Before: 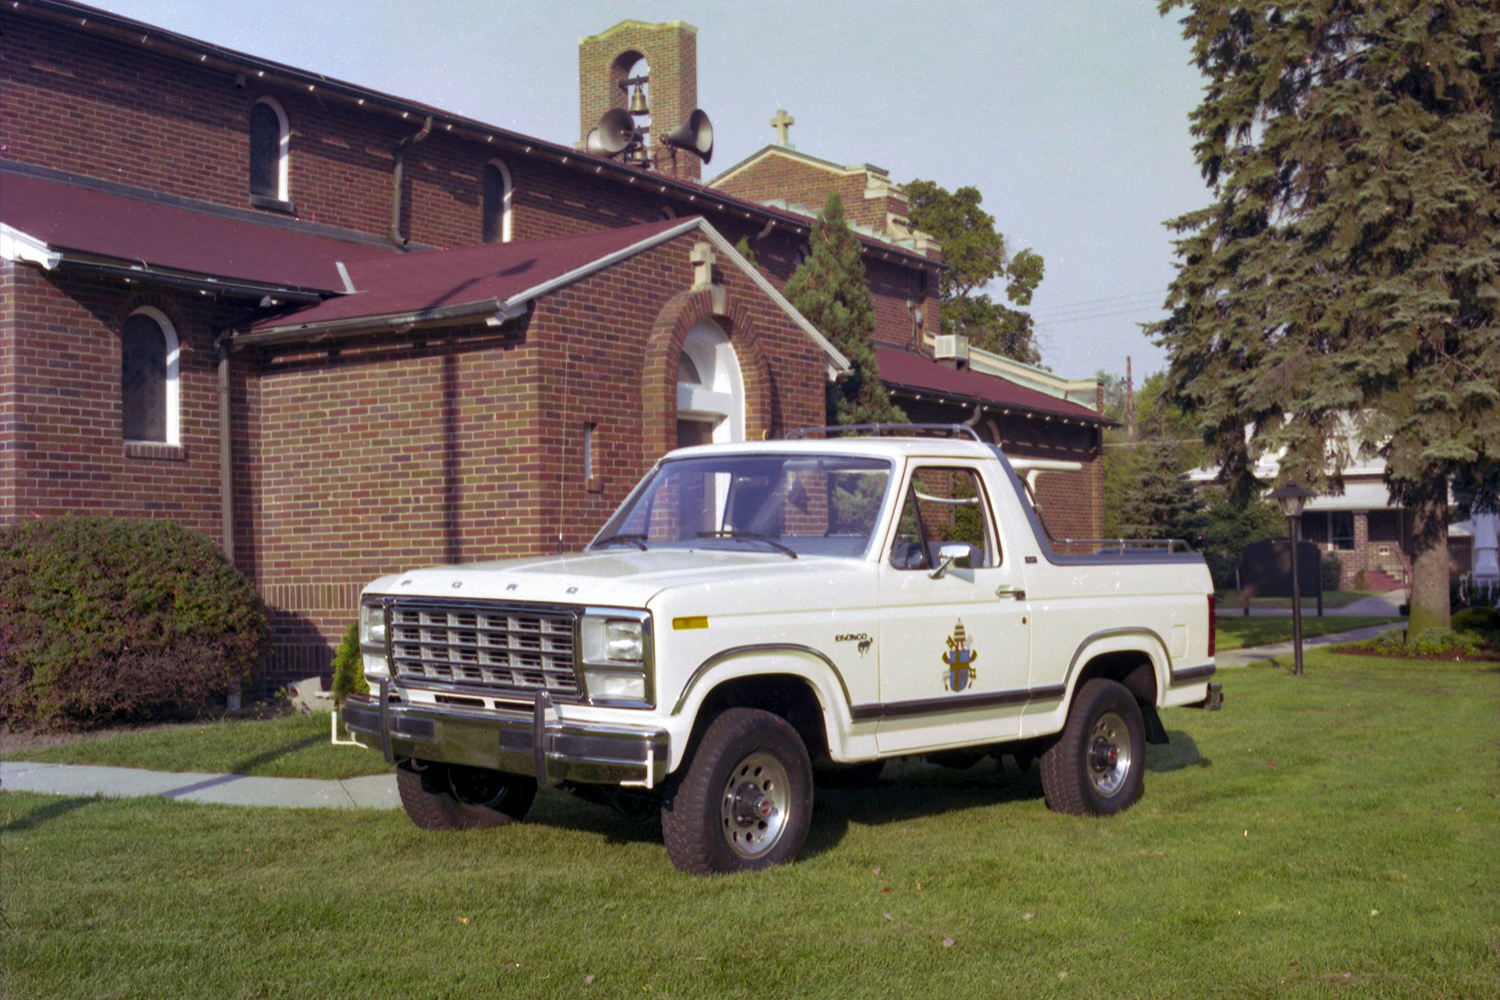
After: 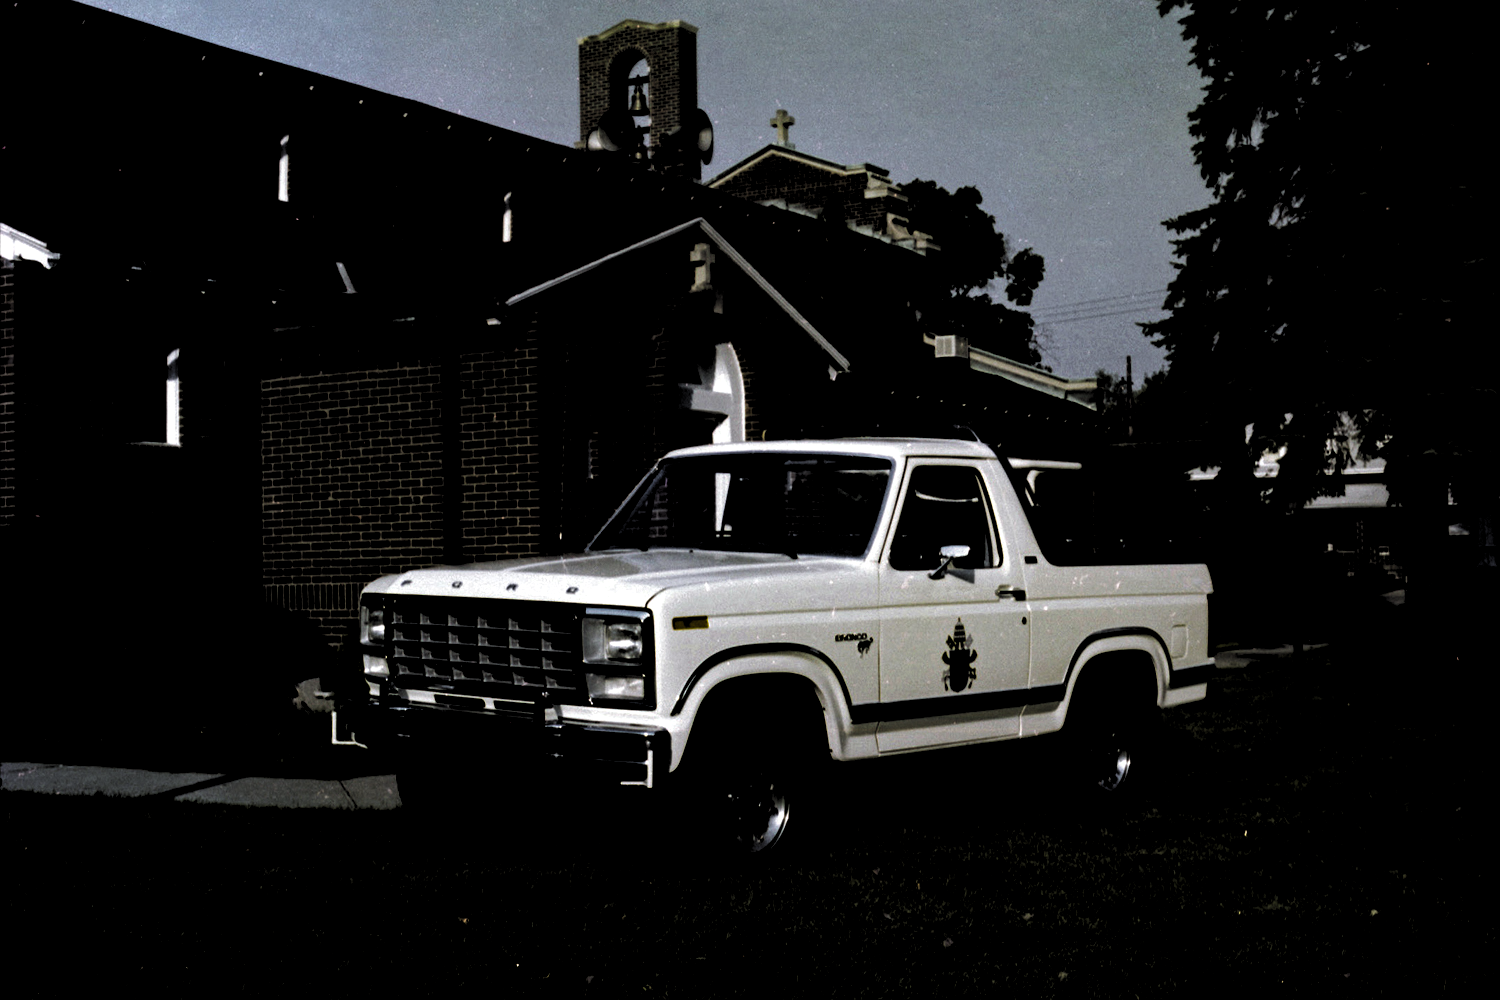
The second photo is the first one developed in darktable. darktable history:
levels: levels [0.514, 0.759, 1]
haze removal: strength 0.302, distance 0.246, compatibility mode true, adaptive false
